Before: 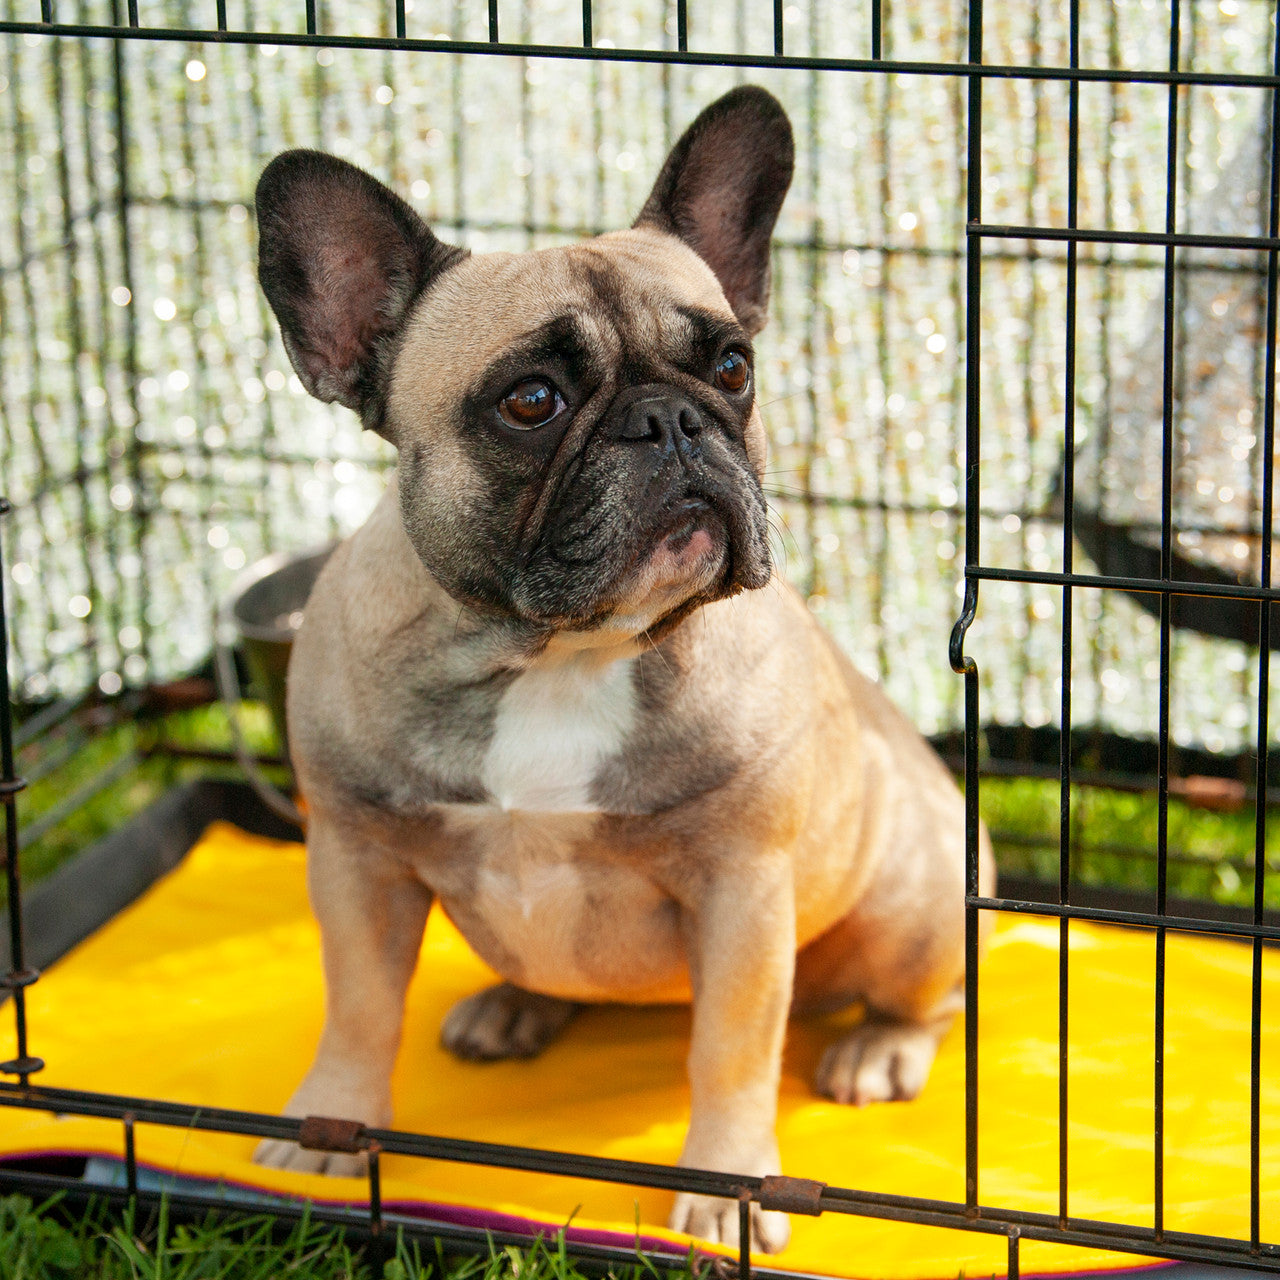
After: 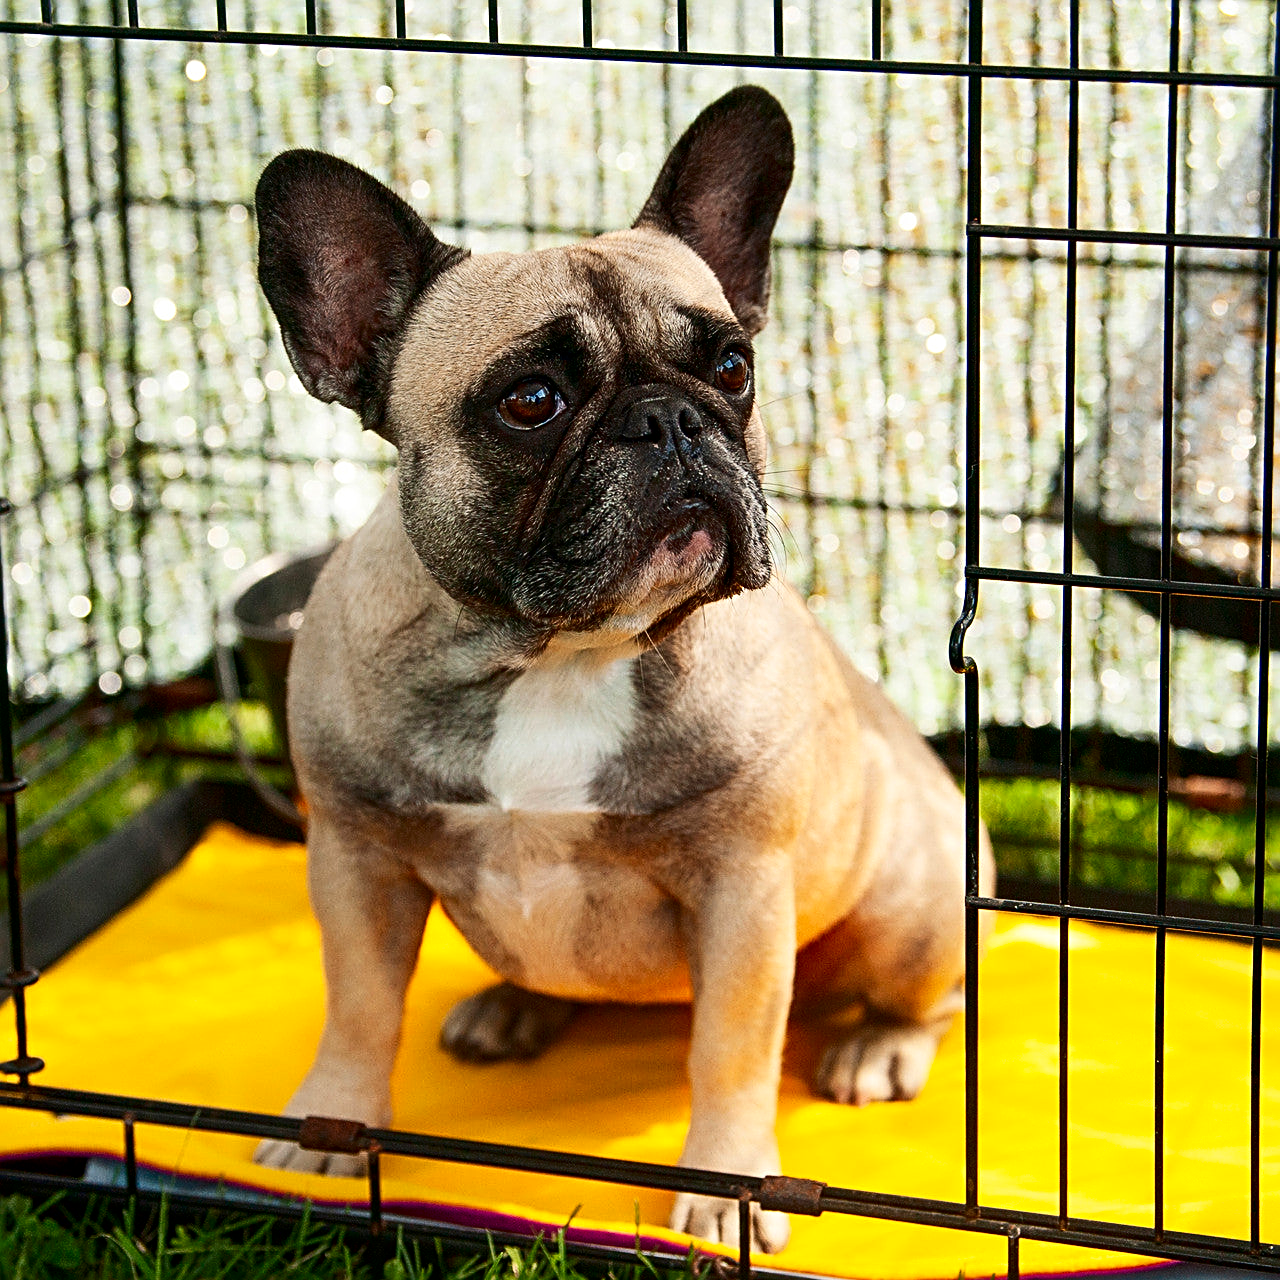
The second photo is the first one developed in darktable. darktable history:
tone equalizer: edges refinement/feathering 500, mask exposure compensation -1.25 EV, preserve details no
contrast brightness saturation: contrast 0.2, brightness -0.1, saturation 0.099
sharpen: radius 2.643, amount 0.667
